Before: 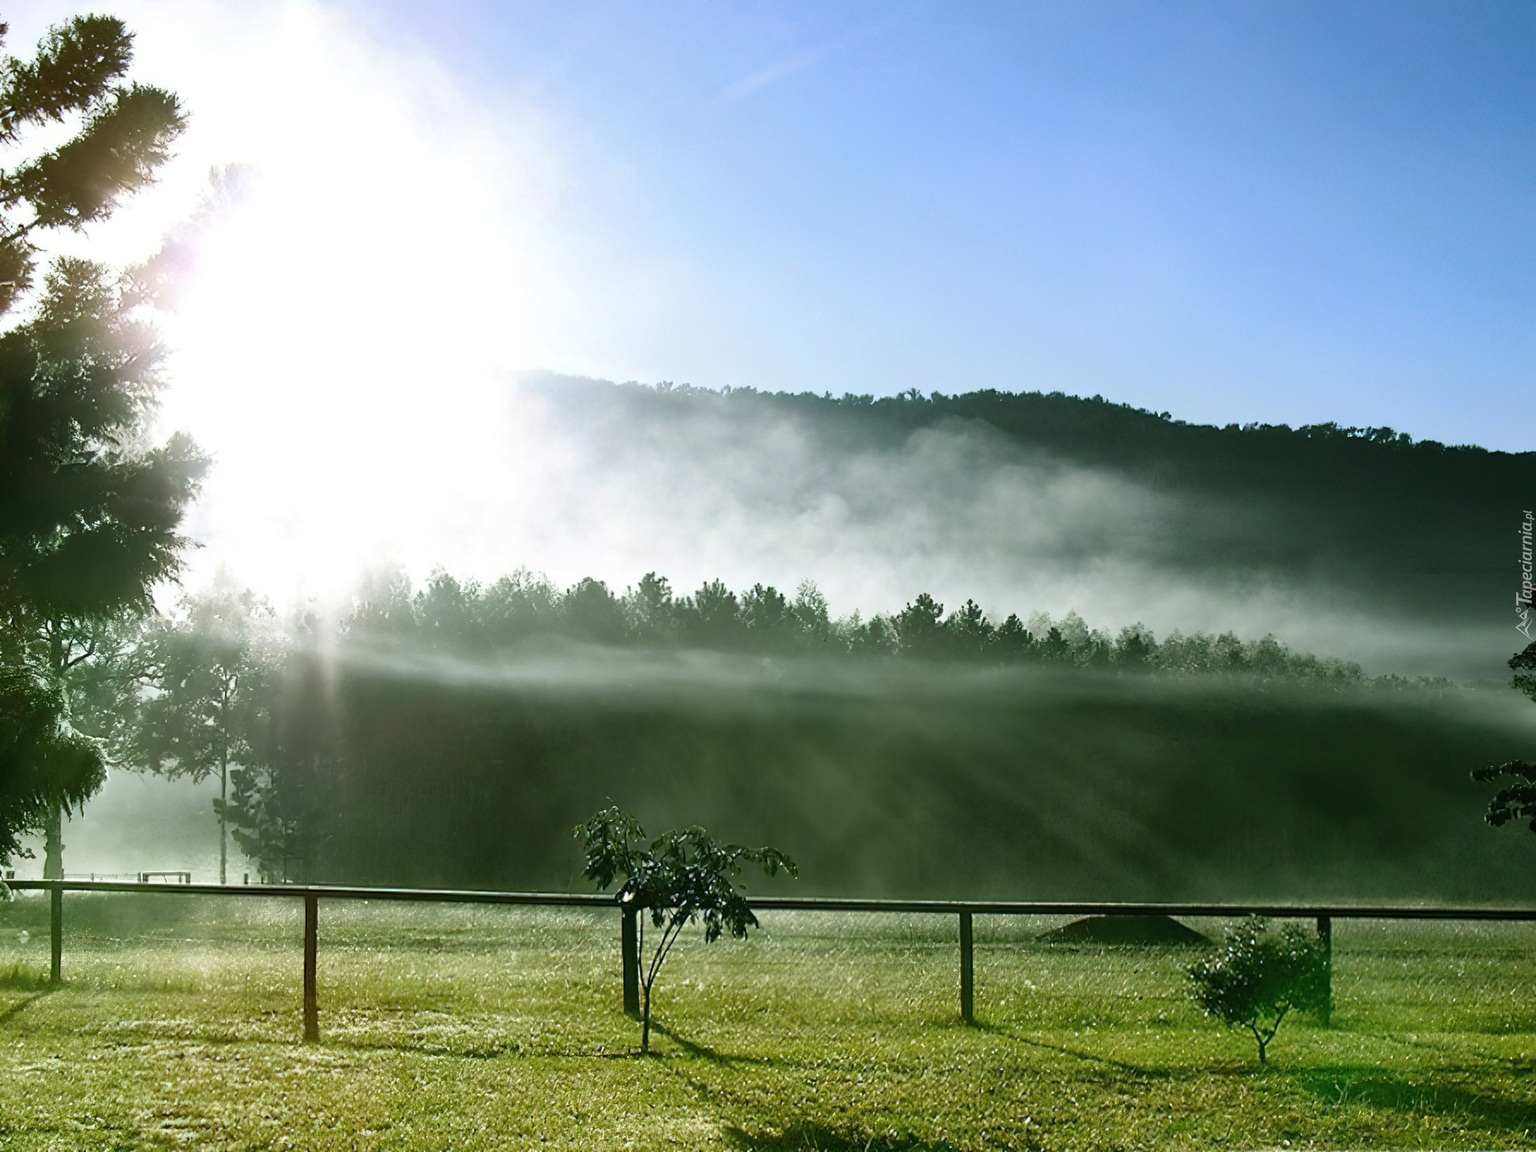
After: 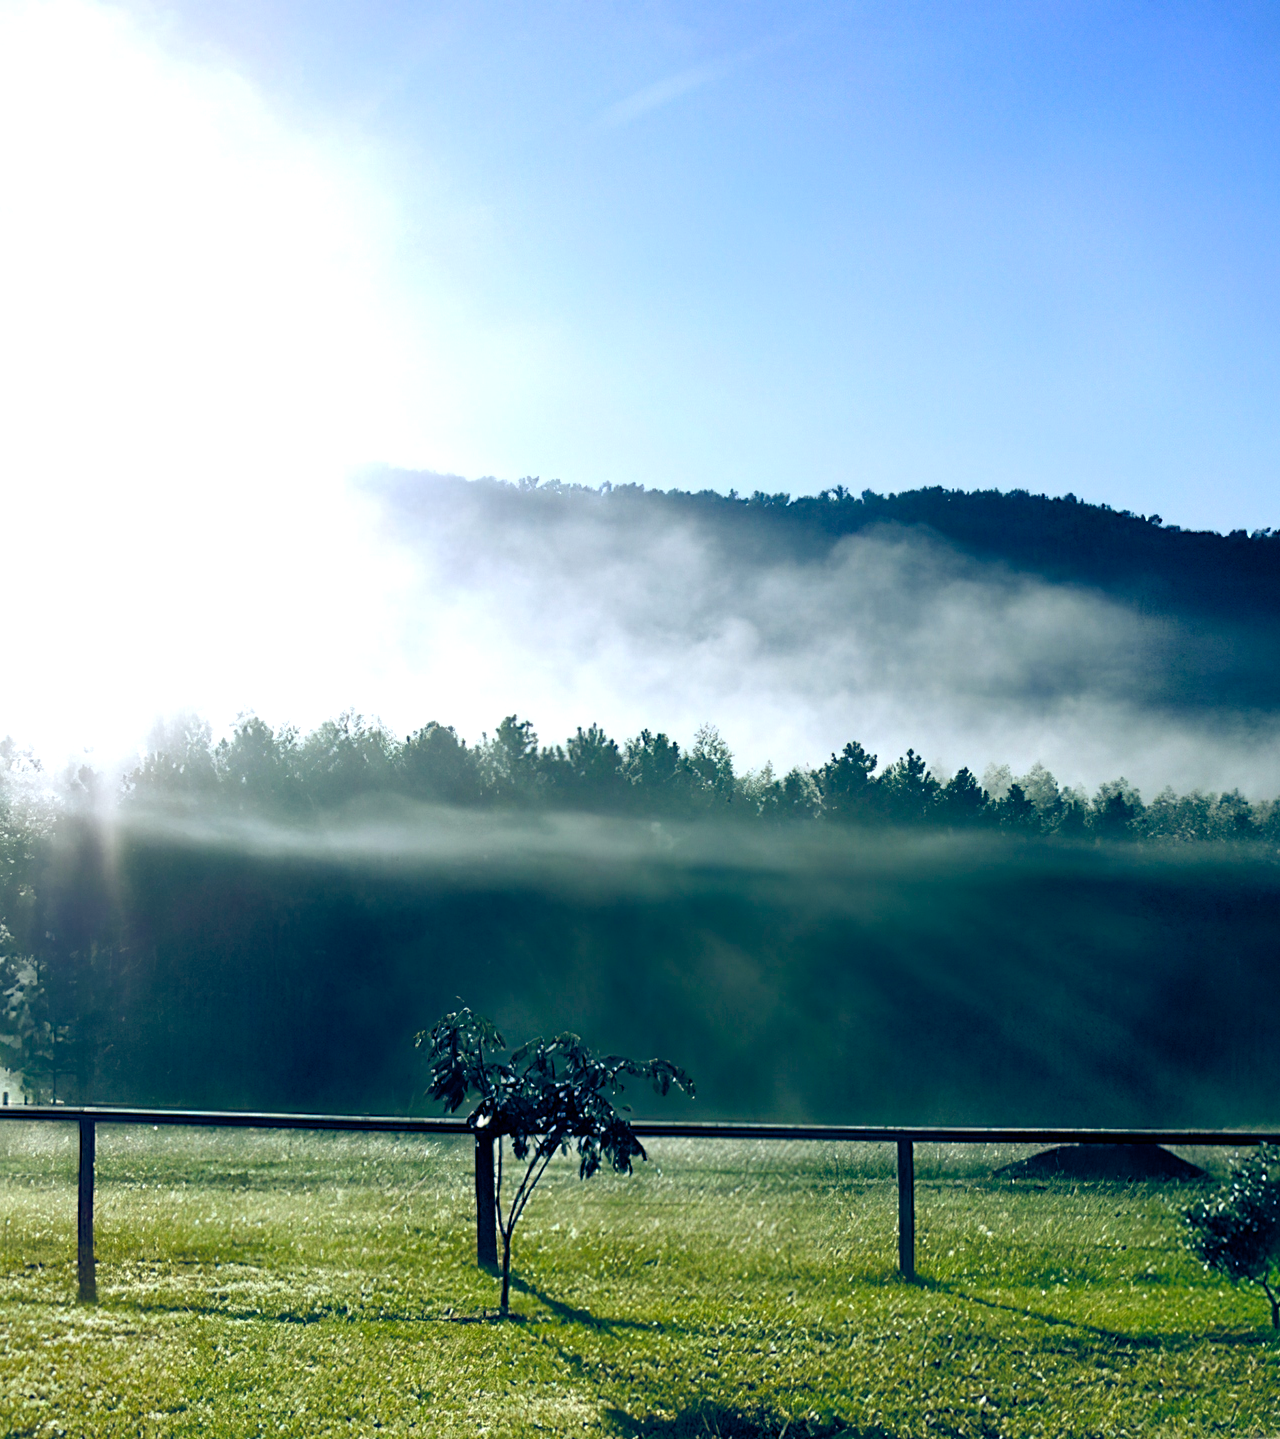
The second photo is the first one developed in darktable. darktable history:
color balance rgb: shadows lift › luminance -41.13%, shadows lift › chroma 14.13%, shadows lift › hue 260°, power › luminance -3.76%, power › chroma 0.56%, power › hue 40.37°, highlights gain › luminance 16.81%, highlights gain › chroma 2.94%, highlights gain › hue 260°, global offset › luminance -0.29%, global offset › chroma 0.31%, global offset › hue 260°, perceptual saturation grading › global saturation 20%, perceptual saturation grading › highlights -13.92%, perceptual saturation grading › shadows 50%
crop and rotate: left 15.754%, right 17.579%
